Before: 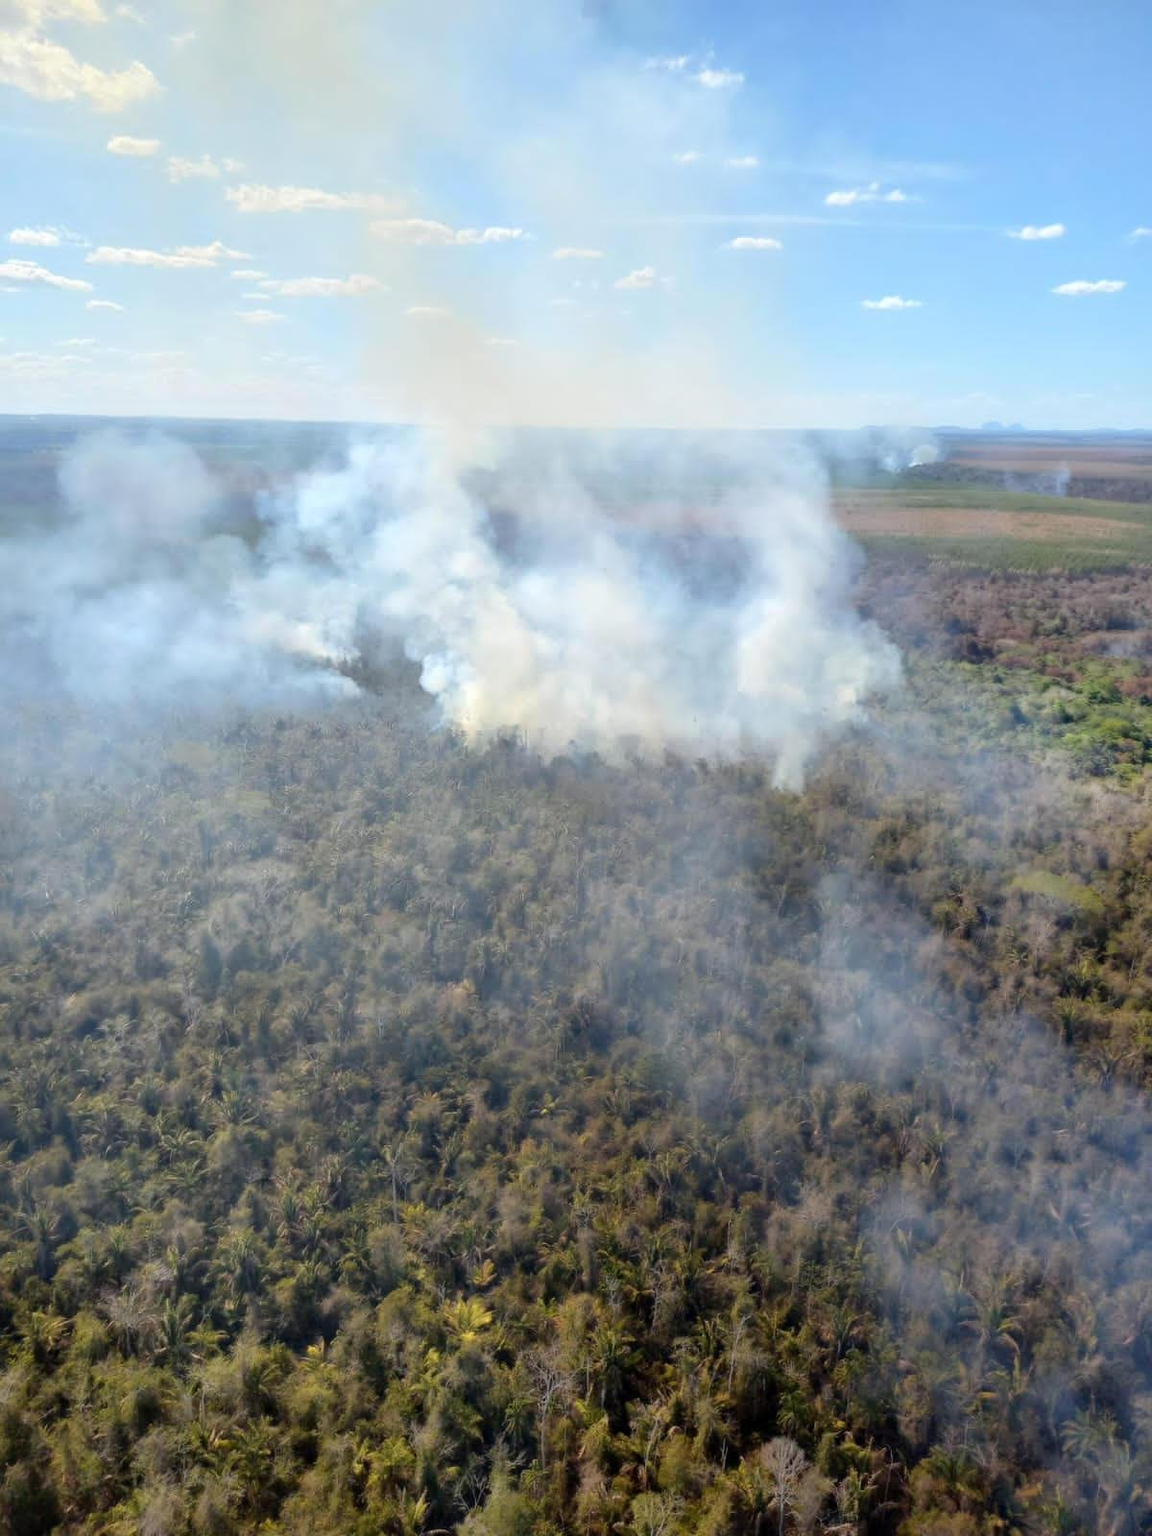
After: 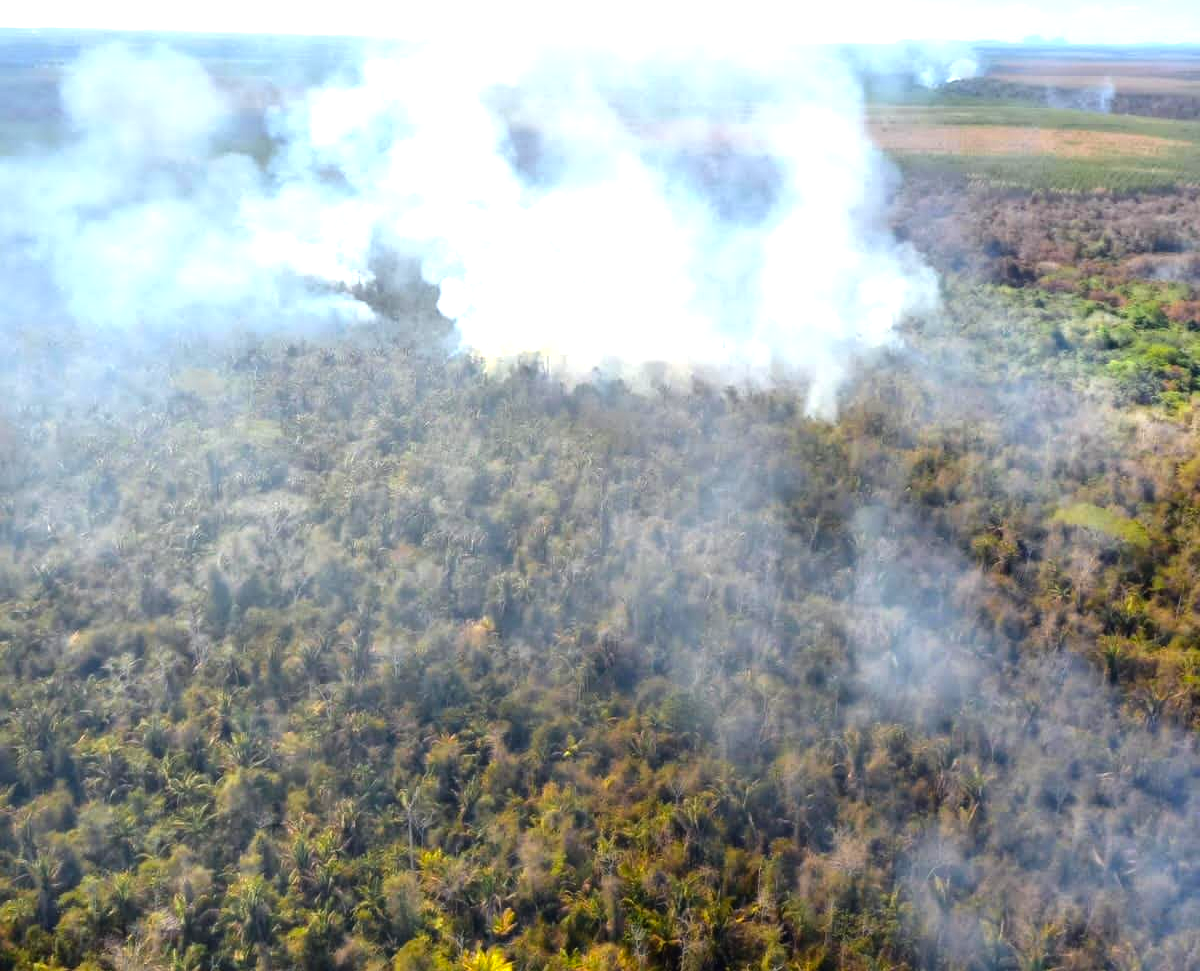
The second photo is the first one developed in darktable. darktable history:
exposure: black level correction -0.002, exposure 0.54 EV, compensate highlight preservation false
crop and rotate: top 25.357%, bottom 13.942%
color zones: curves: ch0 [(0.224, 0.526) (0.75, 0.5)]; ch1 [(0.055, 0.526) (0.224, 0.761) (0.377, 0.526) (0.75, 0.5)]
color balance: contrast 10%
